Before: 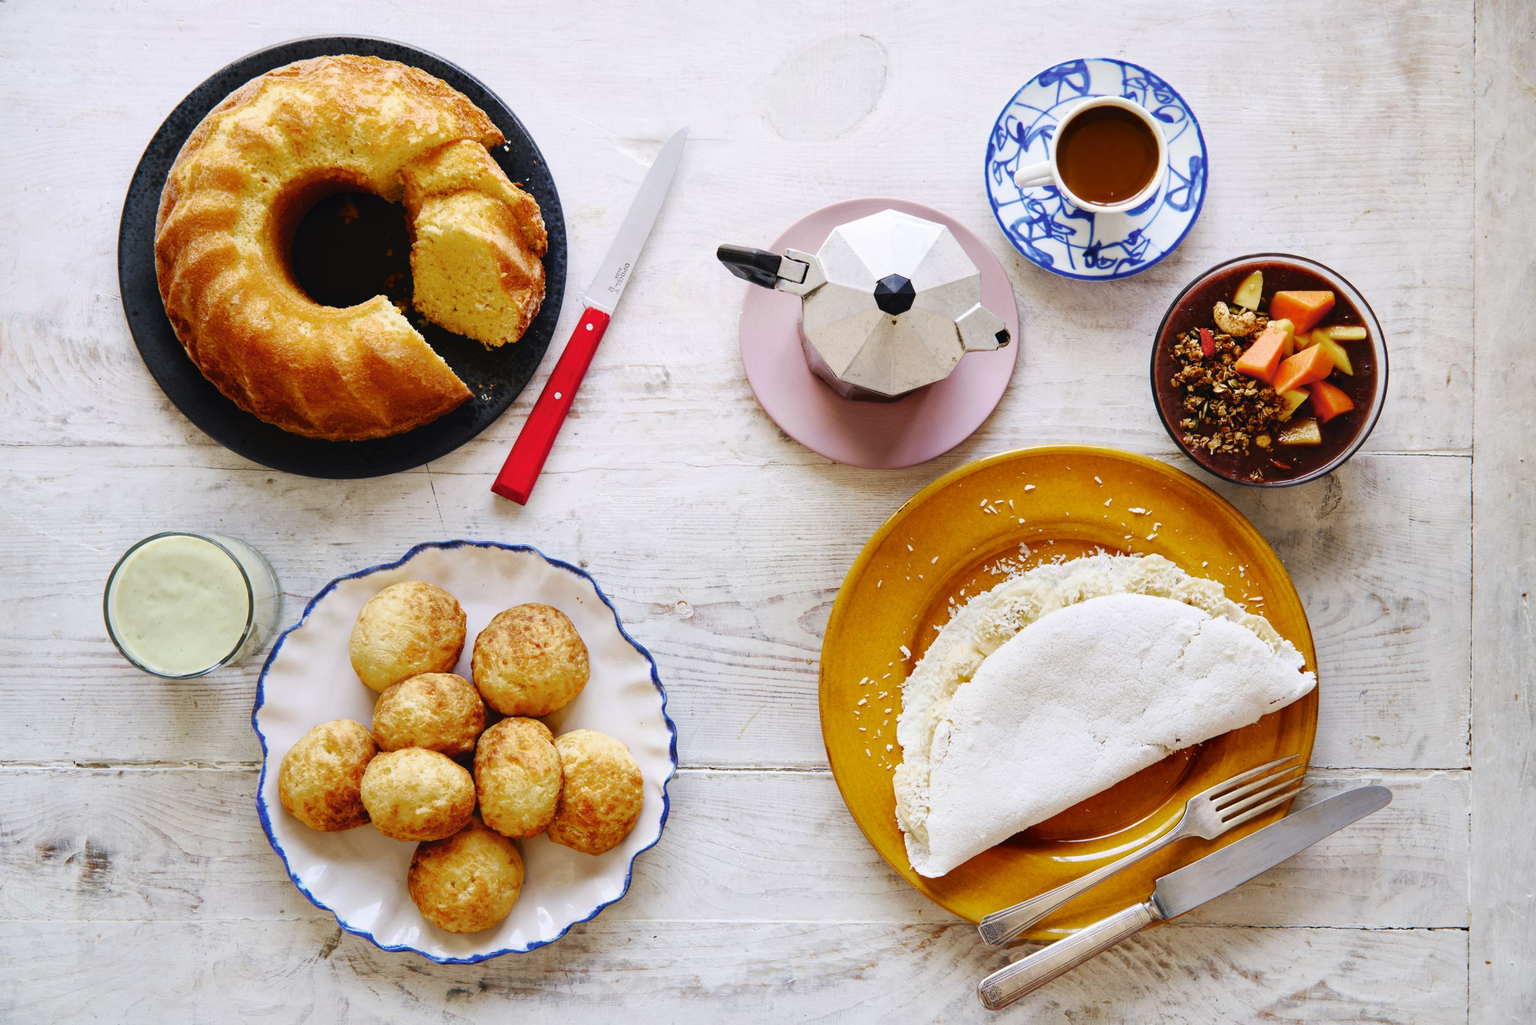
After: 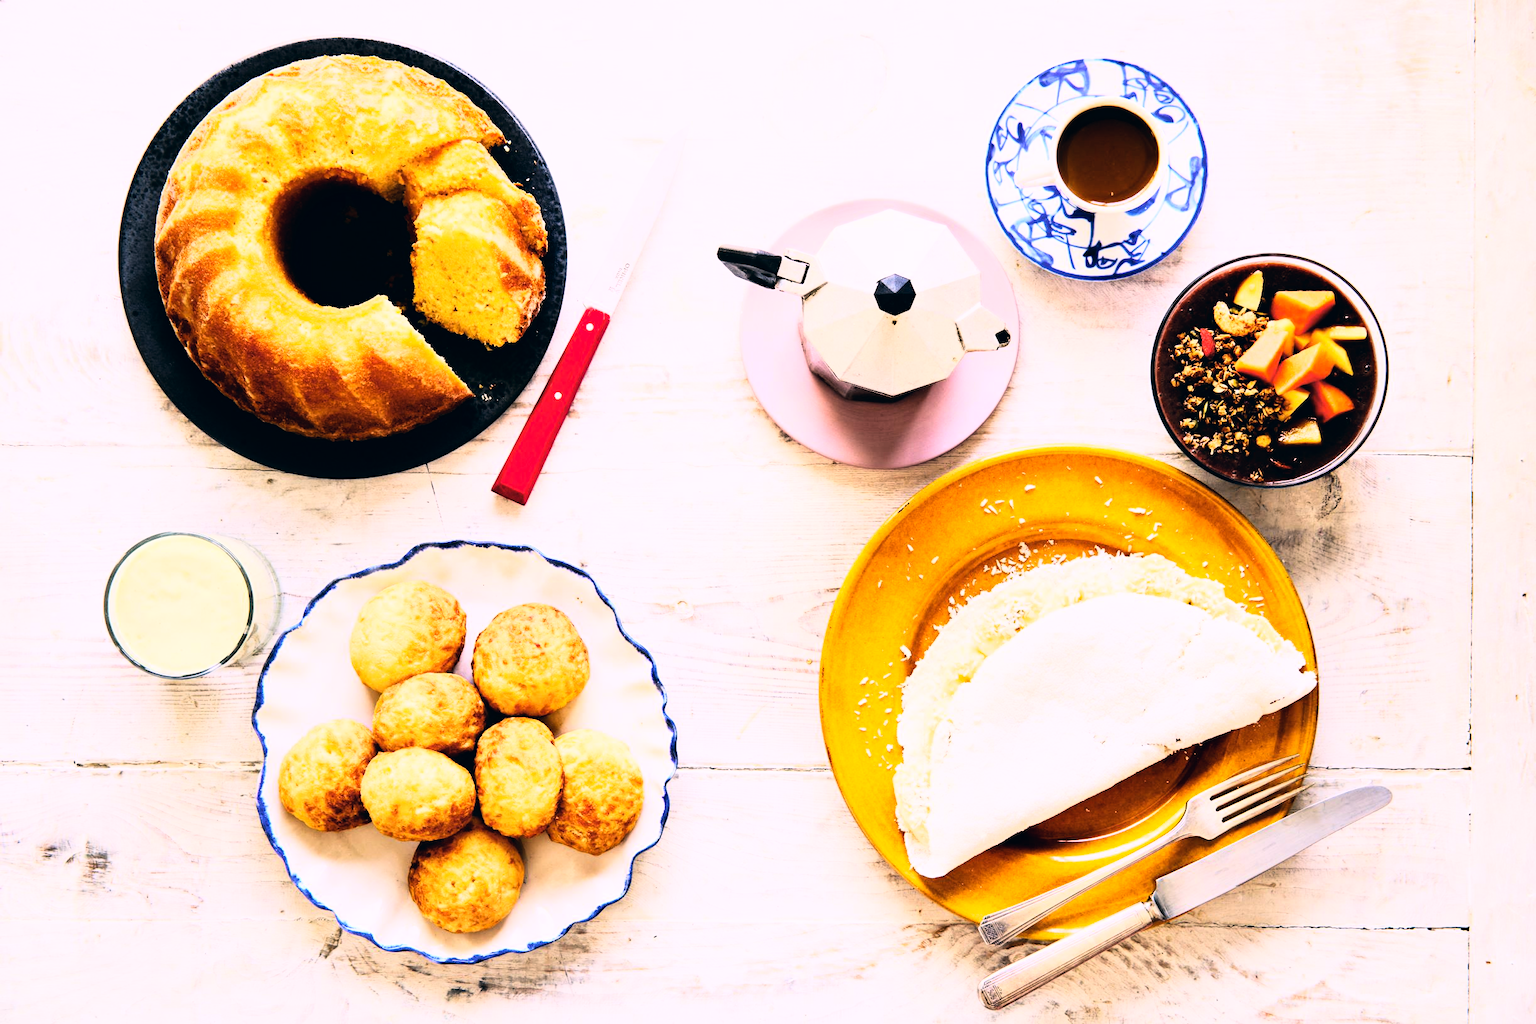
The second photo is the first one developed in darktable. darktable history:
white balance: red 1.009, blue 1.027
rgb curve: curves: ch0 [(0, 0) (0.21, 0.15) (0.24, 0.21) (0.5, 0.75) (0.75, 0.96) (0.89, 0.99) (1, 1)]; ch1 [(0, 0.02) (0.21, 0.13) (0.25, 0.2) (0.5, 0.67) (0.75, 0.9) (0.89, 0.97) (1, 1)]; ch2 [(0, 0.02) (0.21, 0.13) (0.25, 0.2) (0.5, 0.67) (0.75, 0.9) (0.89, 0.97) (1, 1)], compensate middle gray true
color correction: highlights a* 5.38, highlights b* 5.3, shadows a* -4.26, shadows b* -5.11
